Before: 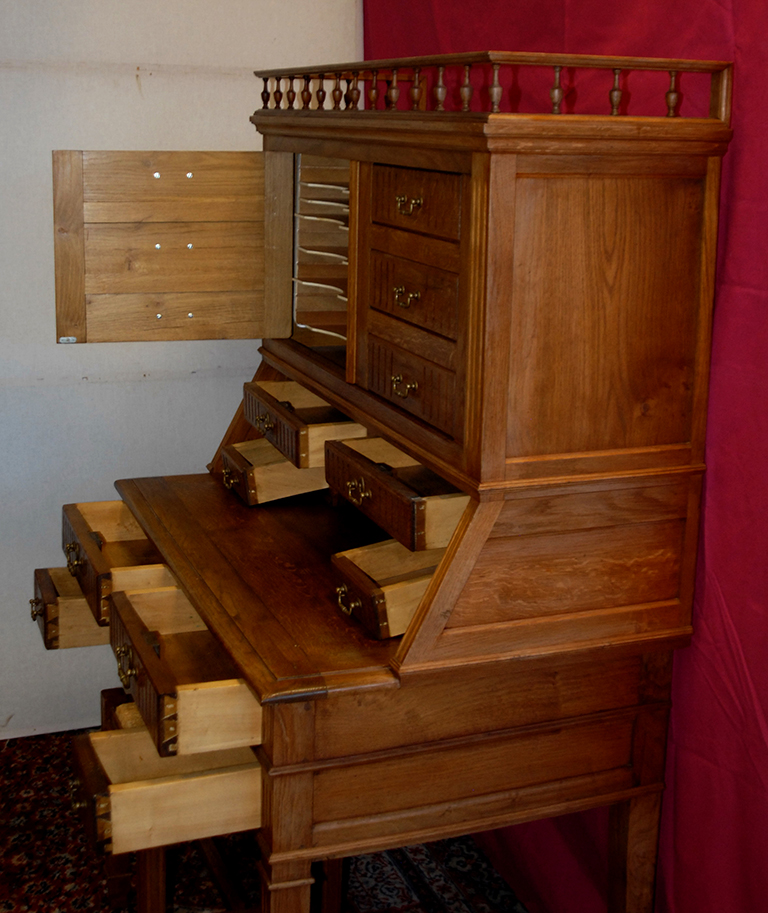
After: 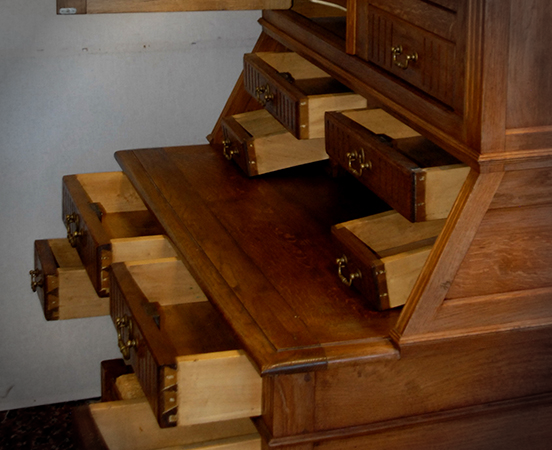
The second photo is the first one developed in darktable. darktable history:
crop: top 36.127%, right 28.036%, bottom 14.486%
vignetting: fall-off start 87.78%, fall-off radius 24.23%
